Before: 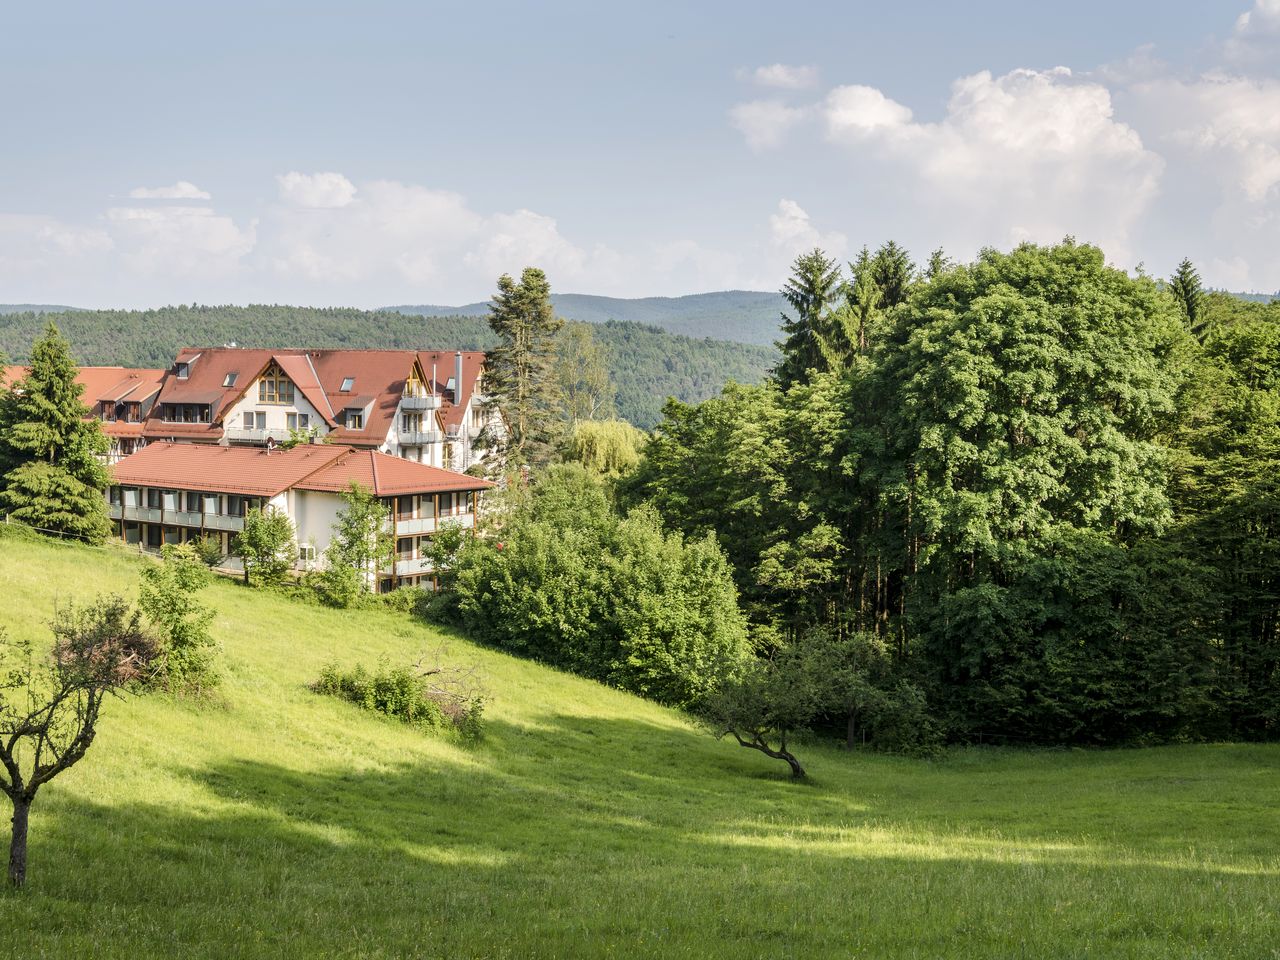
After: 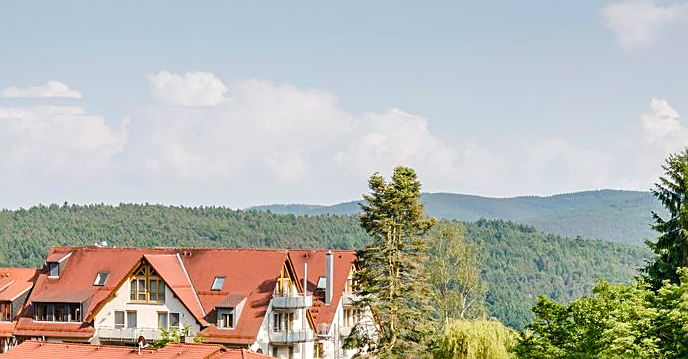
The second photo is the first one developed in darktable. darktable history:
crop: left 10.155%, top 10.539%, right 36.037%, bottom 52.05%
color balance rgb: perceptual saturation grading › global saturation 26.663%, perceptual saturation grading › highlights -28.194%, perceptual saturation grading › mid-tones 15.575%, perceptual saturation grading › shadows 33.771%
sharpen: amount 0.5
